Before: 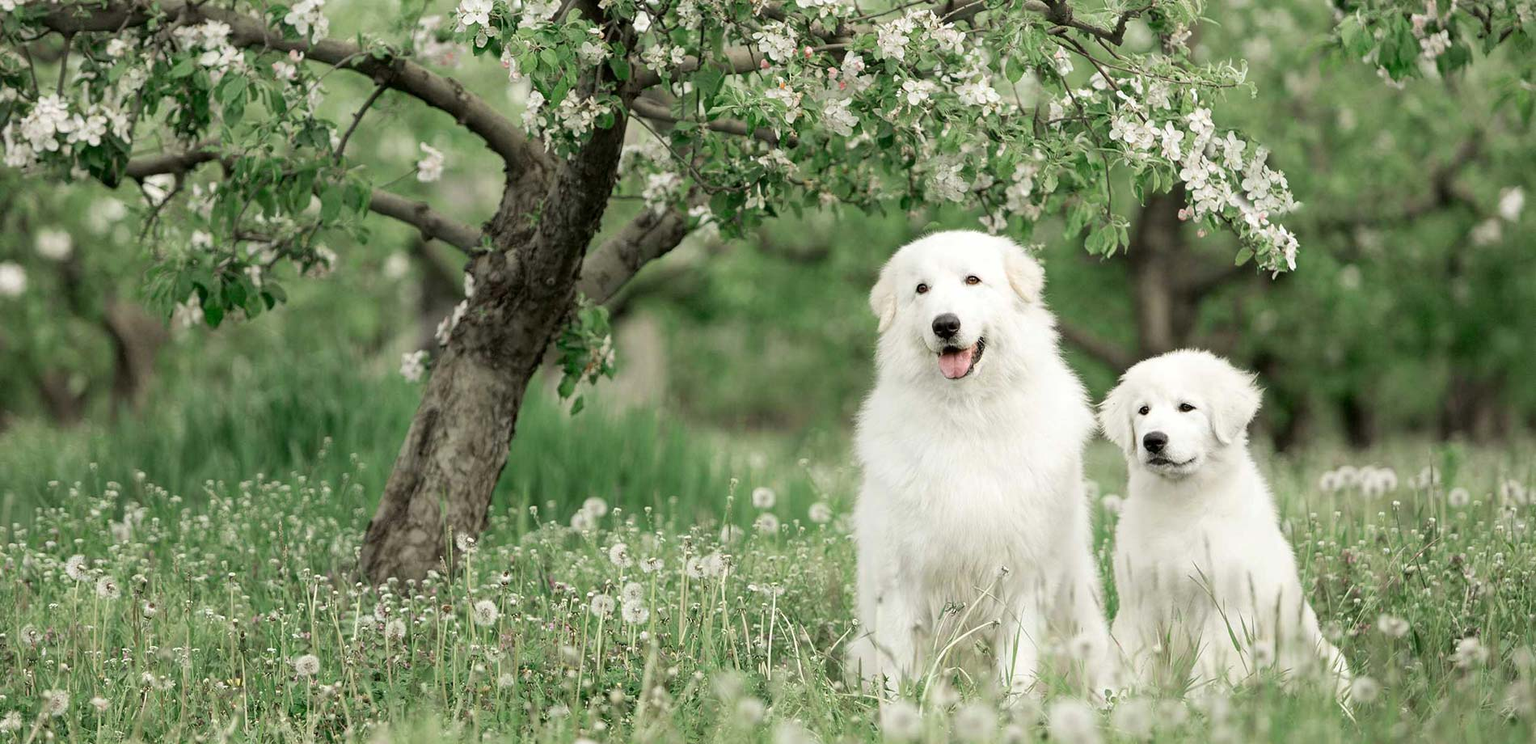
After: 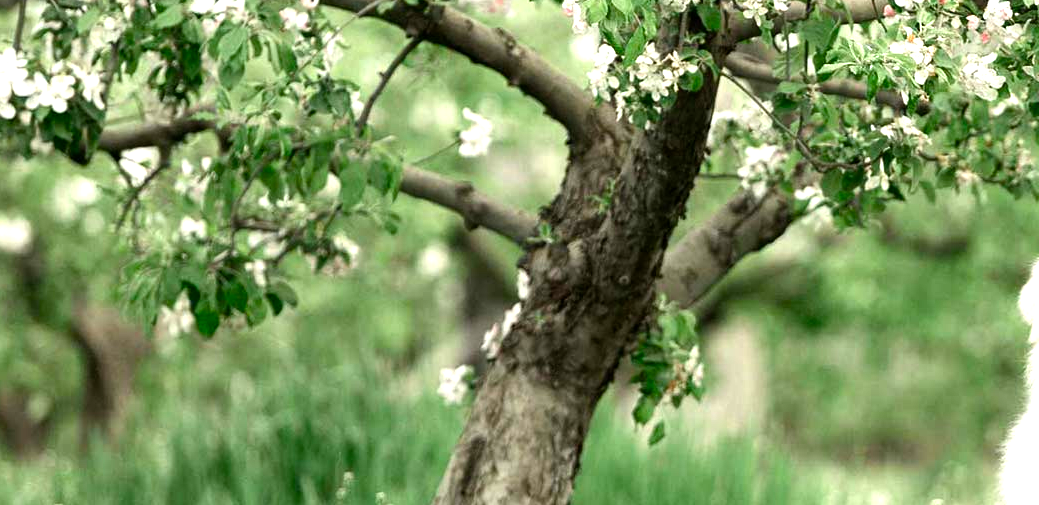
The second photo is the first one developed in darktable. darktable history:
exposure: exposure 0.669 EV, compensate highlight preservation false
crop and rotate: left 3.047%, top 7.509%, right 42.236%, bottom 37.598%
color balance rgb: shadows lift › luminance -20%, power › hue 72.24°, highlights gain › luminance 15%, global offset › hue 171.6°, perceptual saturation grading › highlights -15%, perceptual saturation grading › shadows 25%, global vibrance 30%, contrast 10%
